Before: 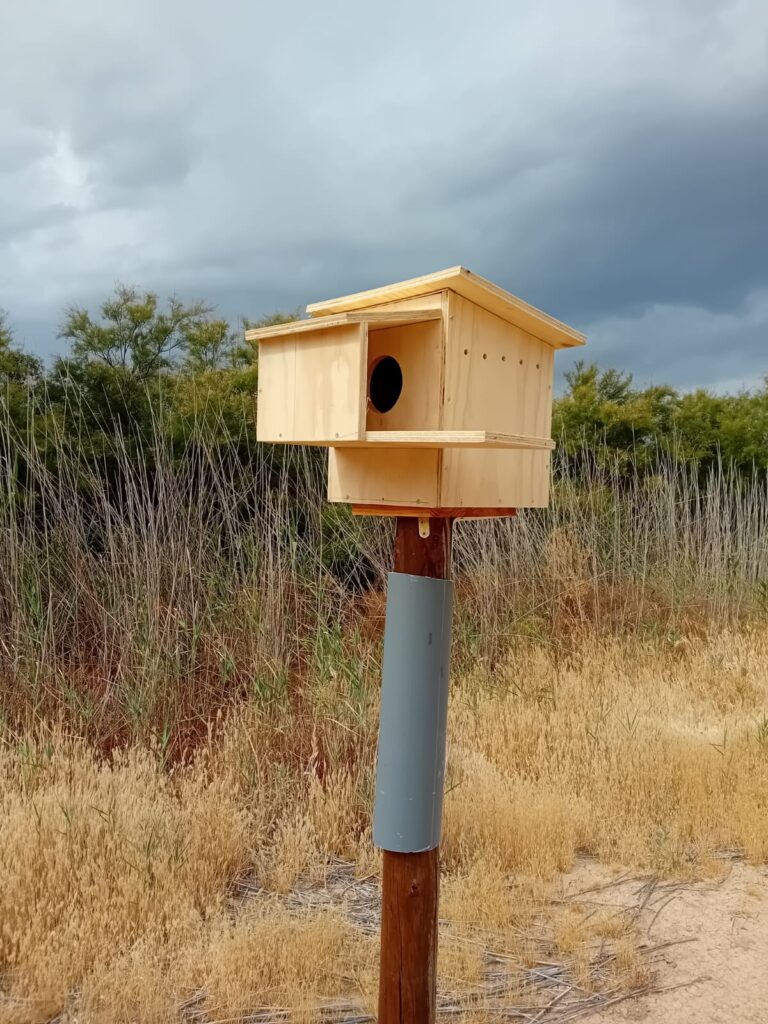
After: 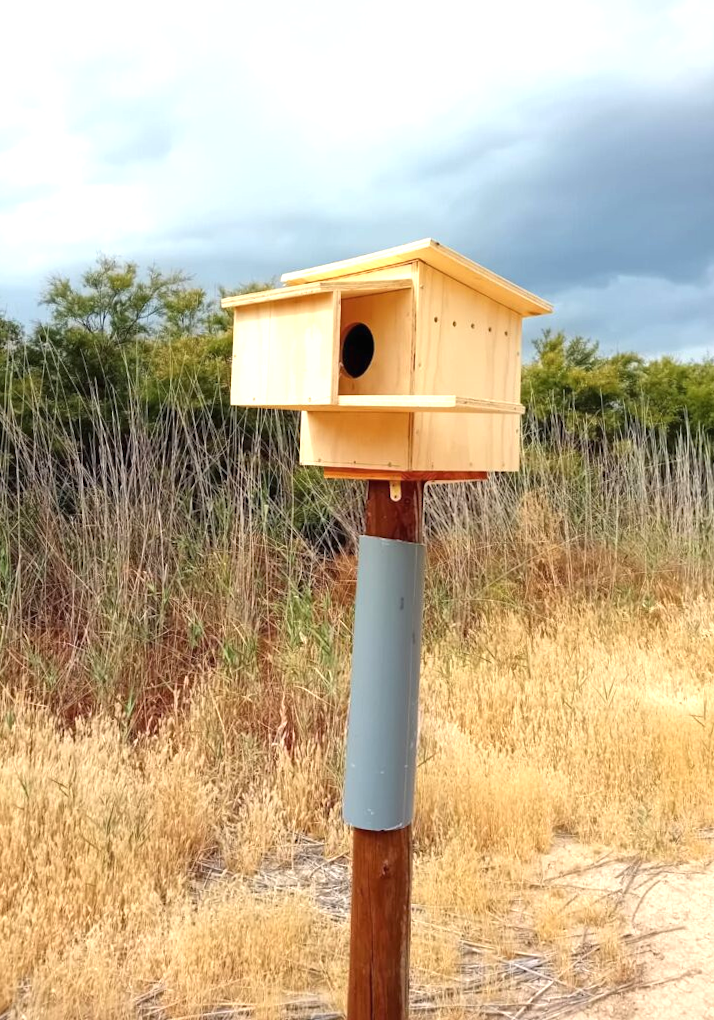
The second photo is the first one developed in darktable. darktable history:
color balance rgb: linear chroma grading › global chroma -0.67%, saturation formula JzAzBz (2021)
rotate and perspective: rotation 0.215°, lens shift (vertical) -0.139, crop left 0.069, crop right 0.939, crop top 0.002, crop bottom 0.996
exposure: black level correction -0.001, exposure 0.9 EV, compensate exposure bias true, compensate highlight preservation false
